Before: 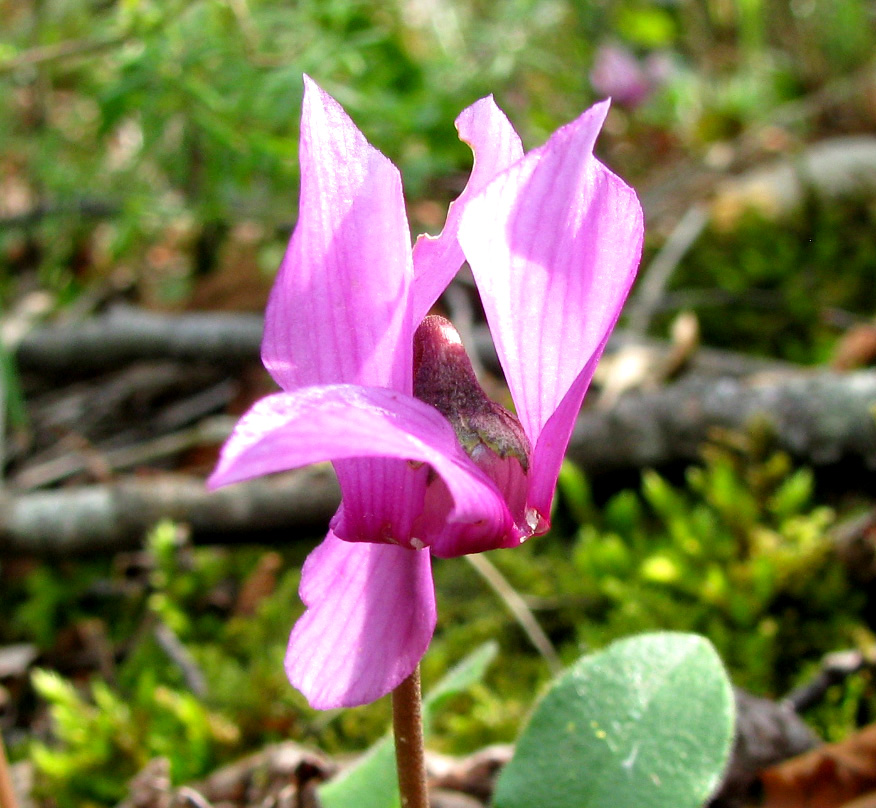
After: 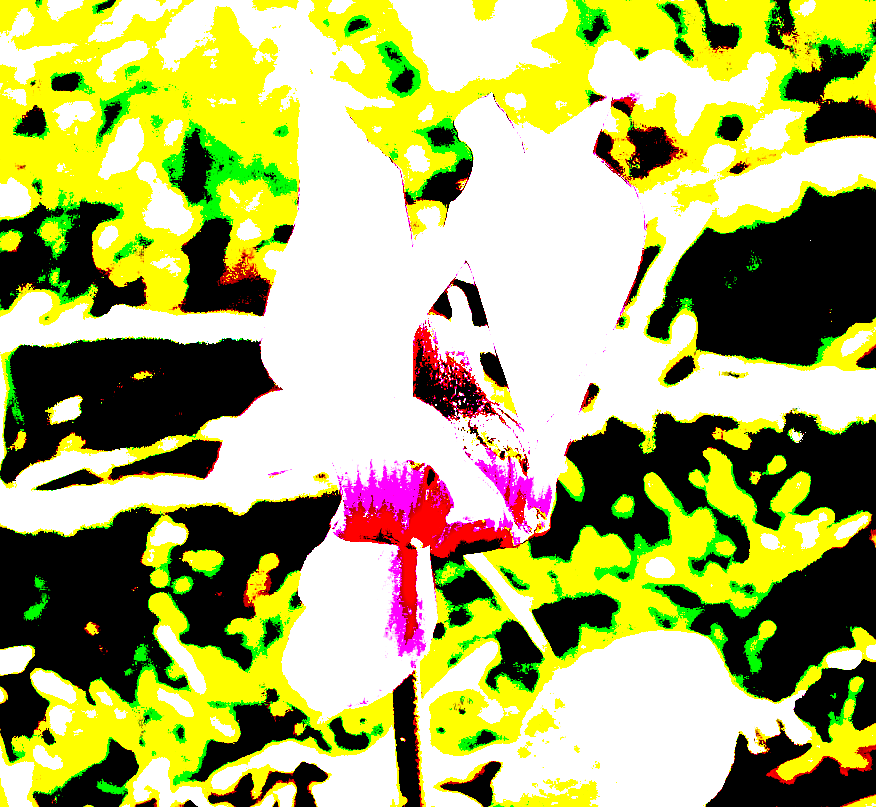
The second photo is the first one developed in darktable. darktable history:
color correction: highlights a* -4.02, highlights b* -11.17
exposure: black level correction 0.1, exposure 3.098 EV, compensate highlight preservation false
crop: bottom 0.075%
sharpen: radius 2.734
color zones: curves: ch1 [(0, 0.34) (0.143, 0.164) (0.286, 0.152) (0.429, 0.176) (0.571, 0.173) (0.714, 0.188) (0.857, 0.199) (1, 0.34)]
